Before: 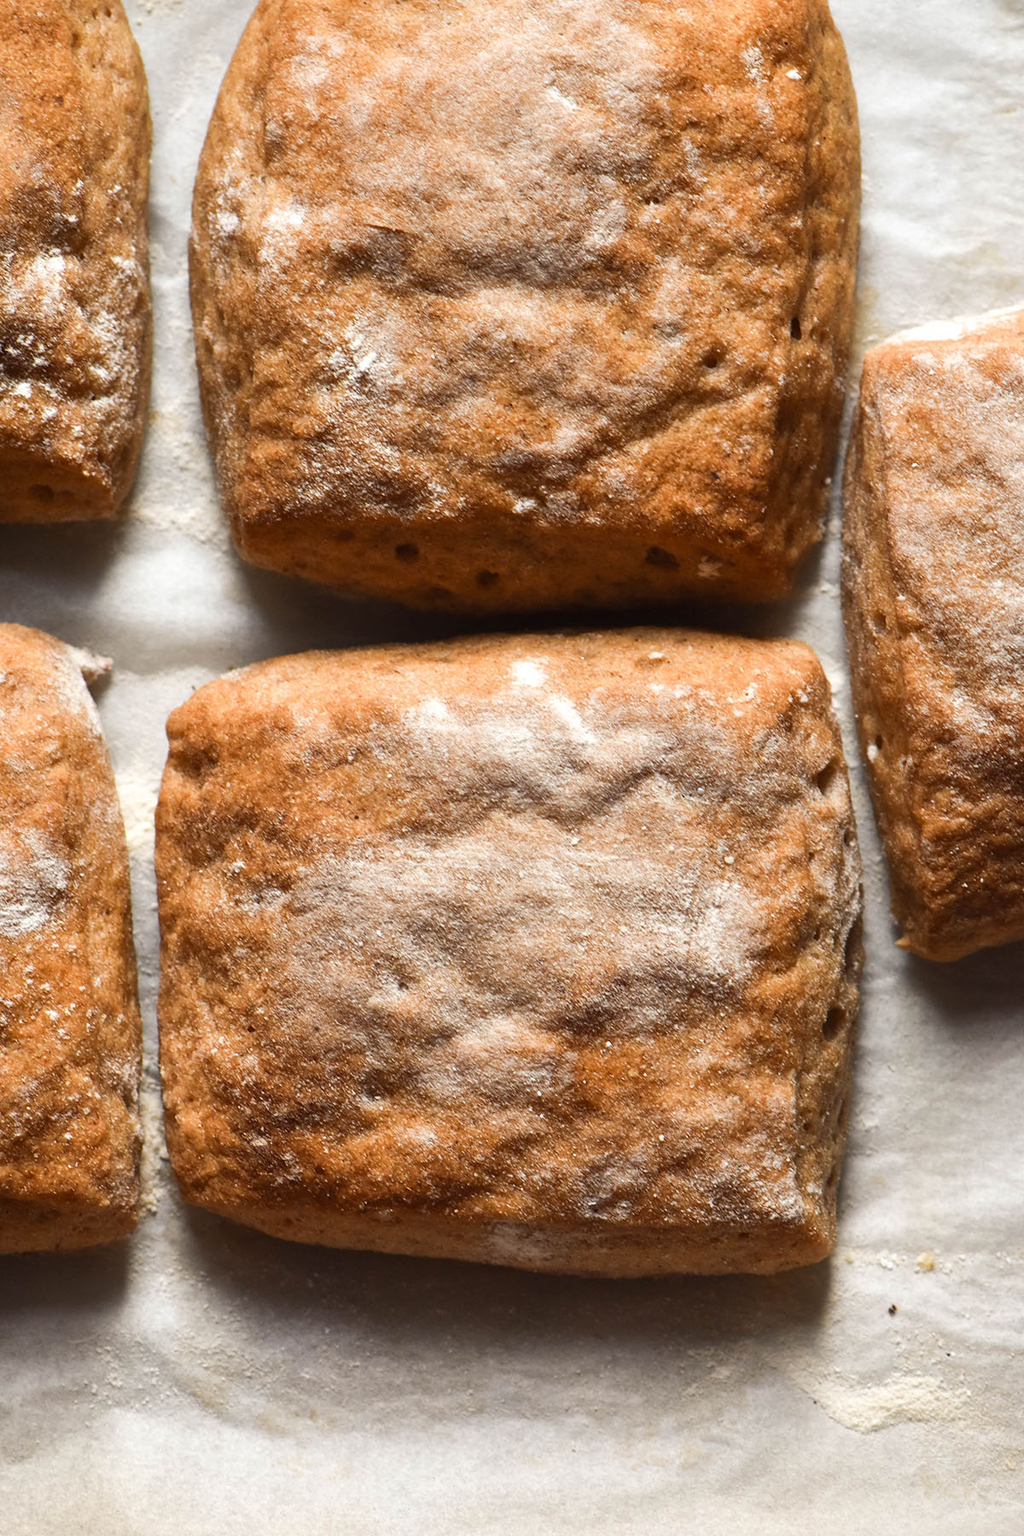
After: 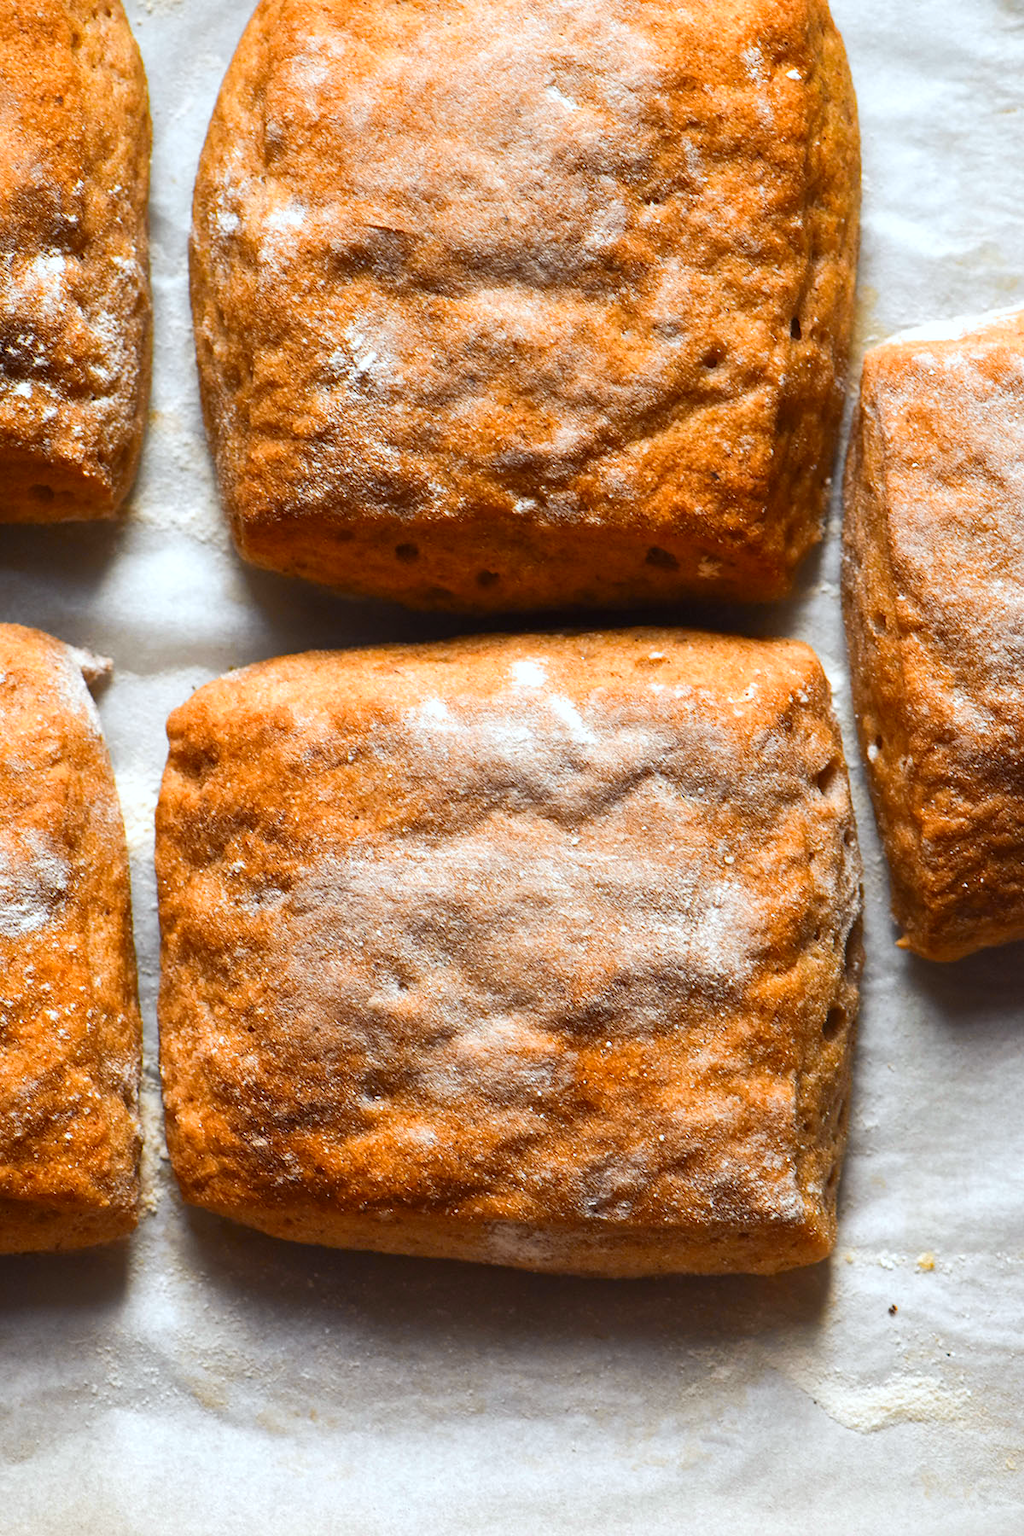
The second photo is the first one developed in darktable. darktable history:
color calibration: output R [1.063, -0.012, -0.003, 0], output G [0, 1.022, 0.021, 0], output B [-0.079, 0.047, 1, 0], x 0.37, y 0.382, temperature 4301.63 K, gamut compression 0.98
color zones: curves: ch0 [(0.224, 0.526) (0.75, 0.5)]; ch1 [(0.055, 0.526) (0.224, 0.761) (0.377, 0.526) (0.75, 0.5)]
